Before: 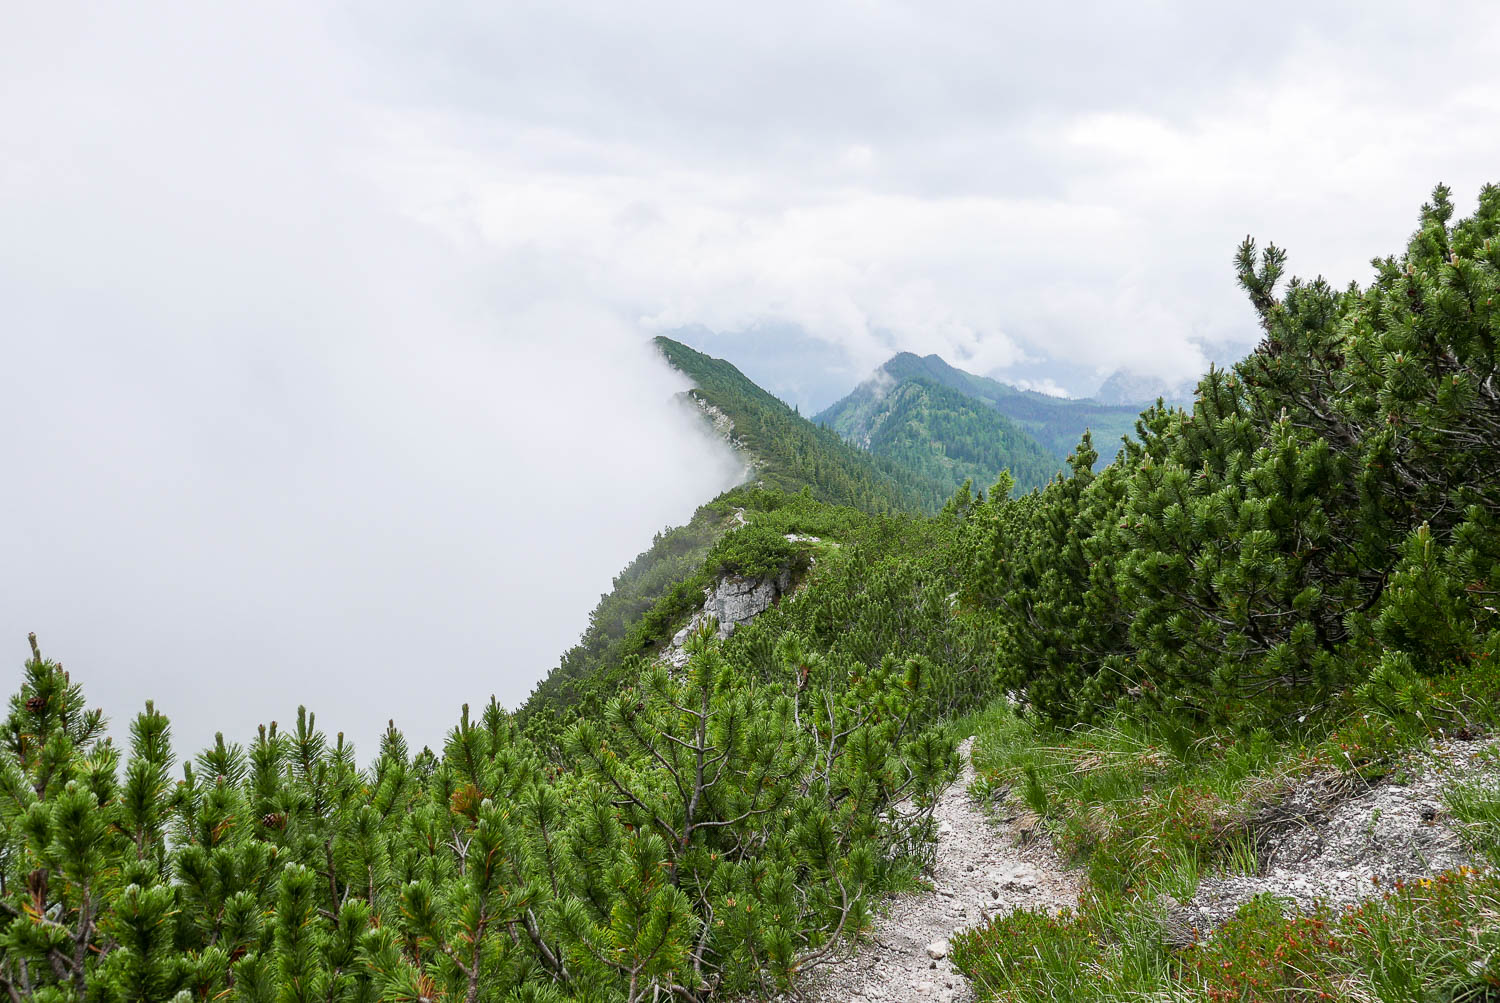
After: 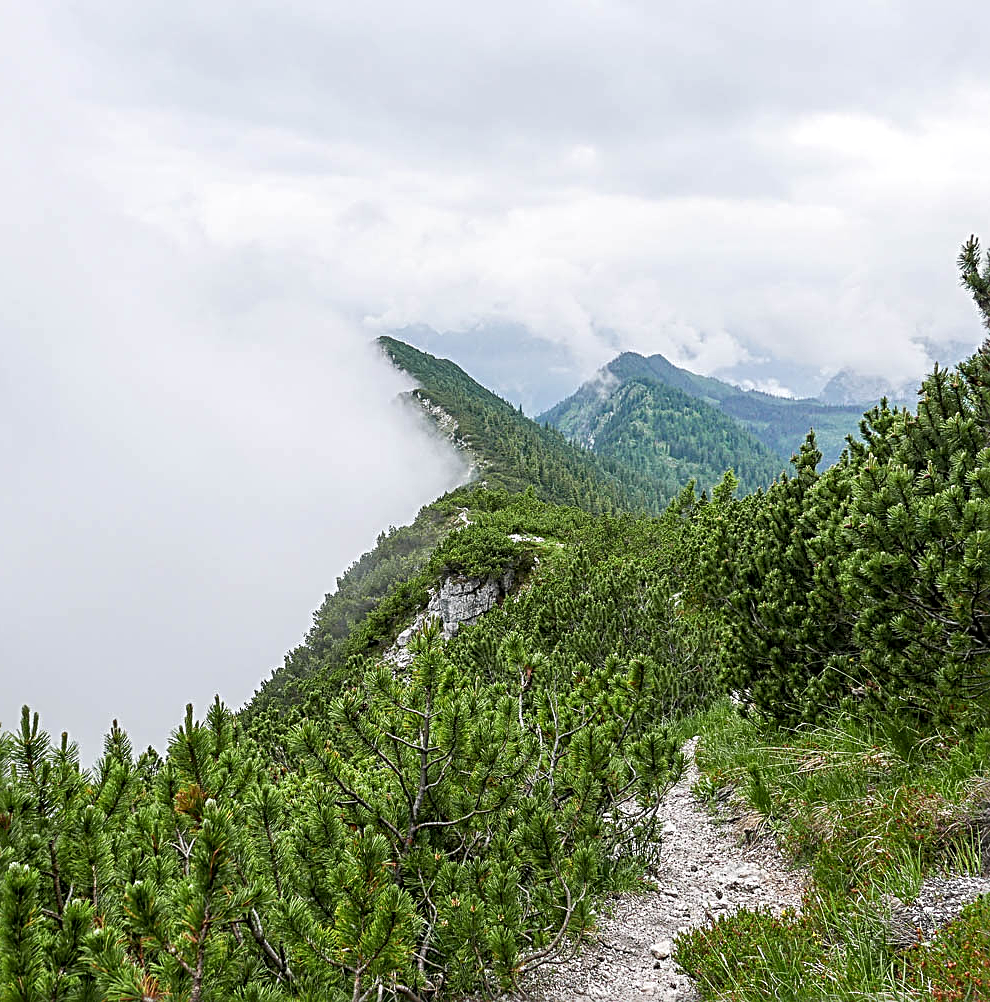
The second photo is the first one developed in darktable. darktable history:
local contrast: on, module defaults
sharpen: radius 3.025, amount 0.757
crop and rotate: left 18.442%, right 15.508%
